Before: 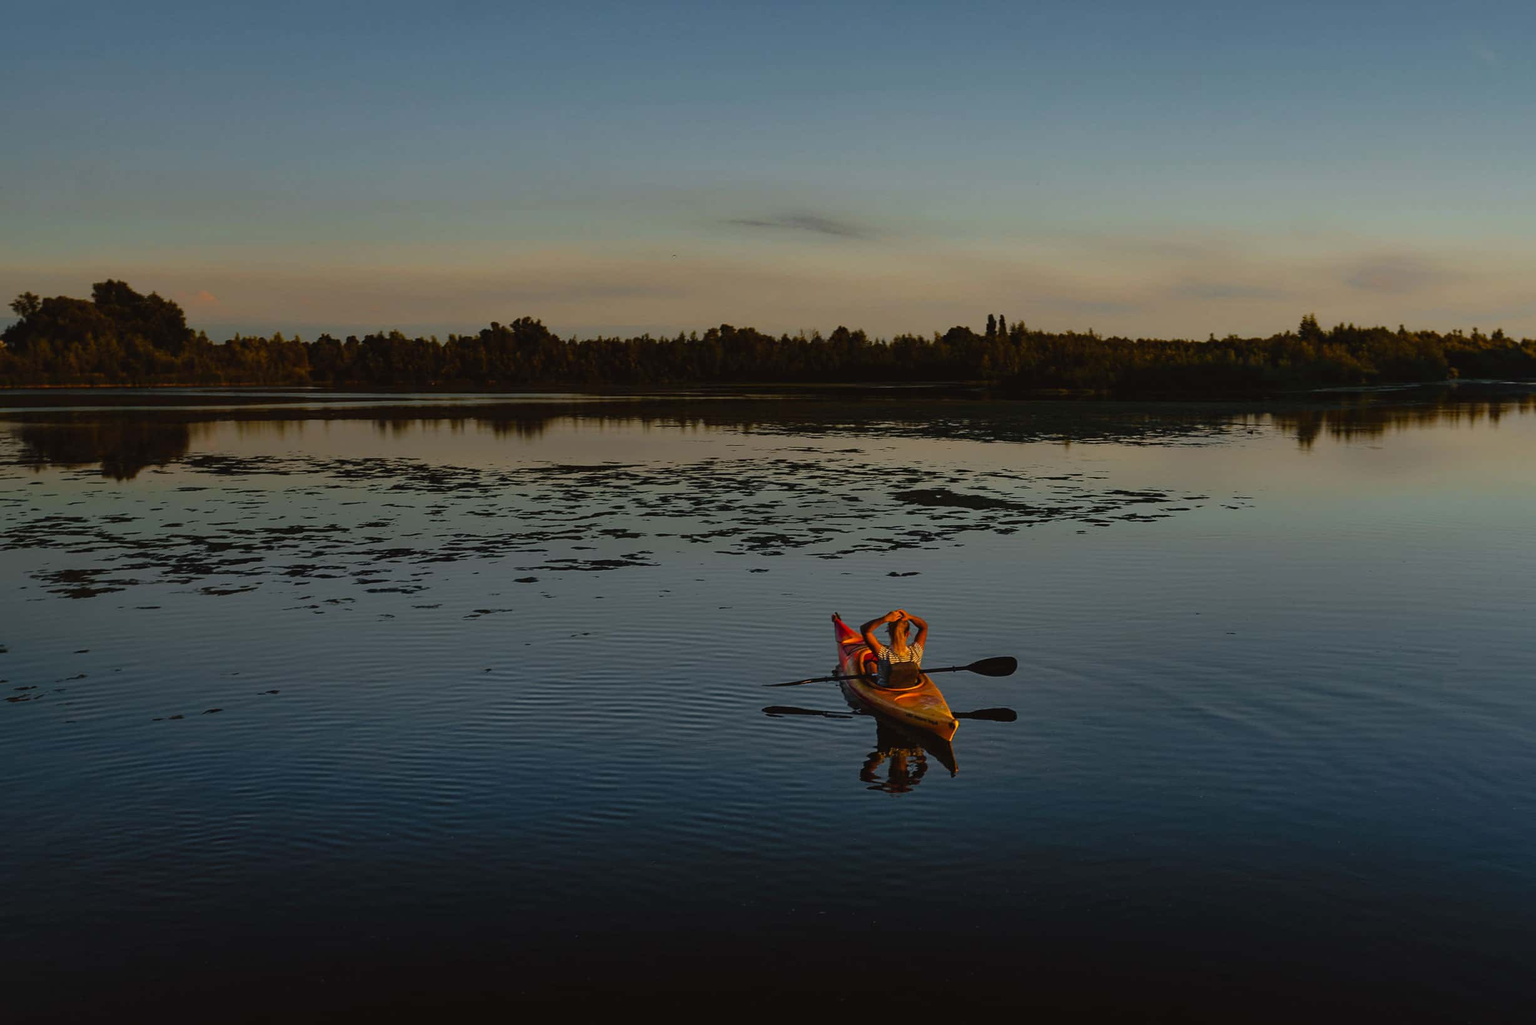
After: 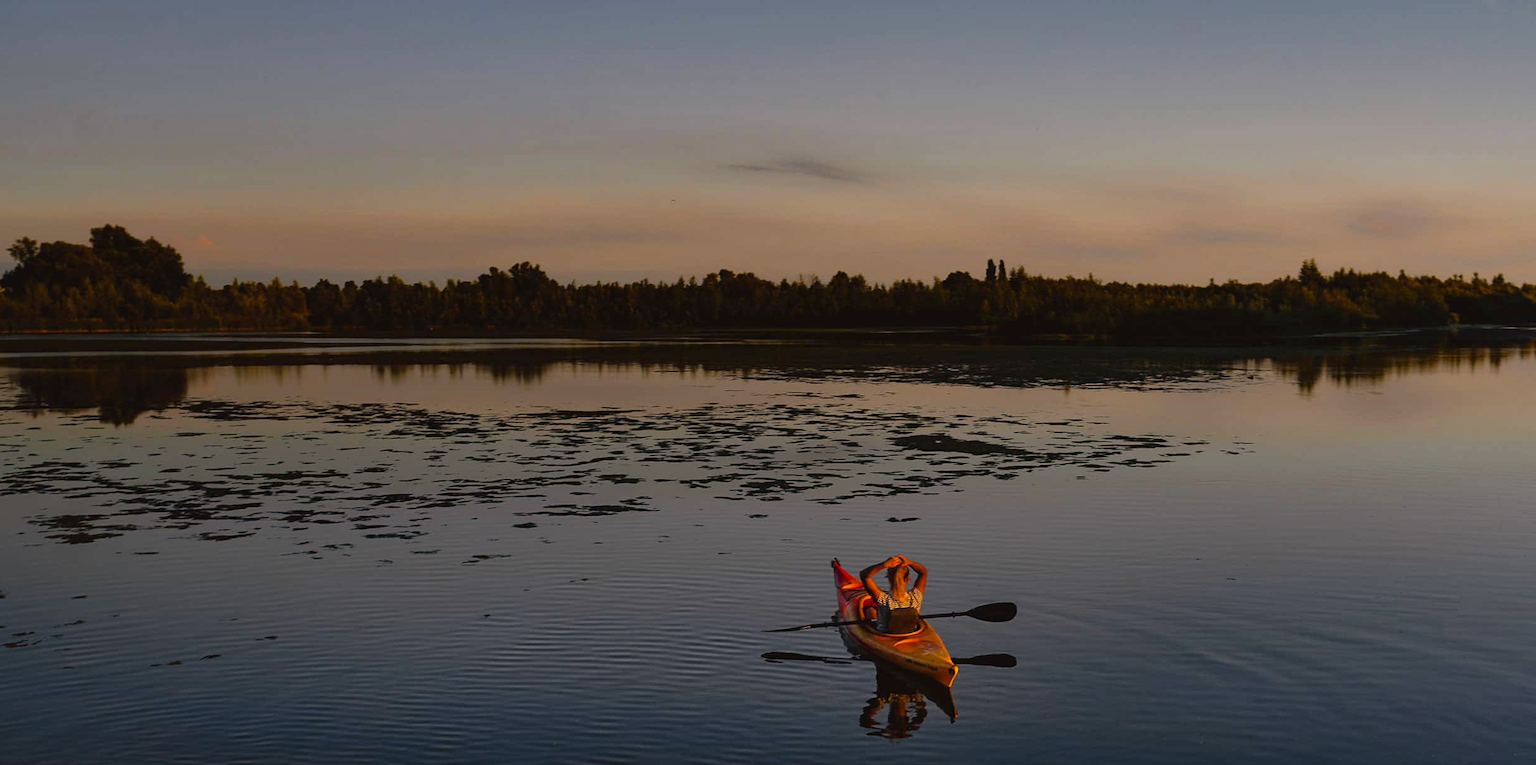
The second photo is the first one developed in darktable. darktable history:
crop: left 0.204%, top 5.485%, bottom 19.917%
color correction: highlights a* 12.34, highlights b* 5.5
